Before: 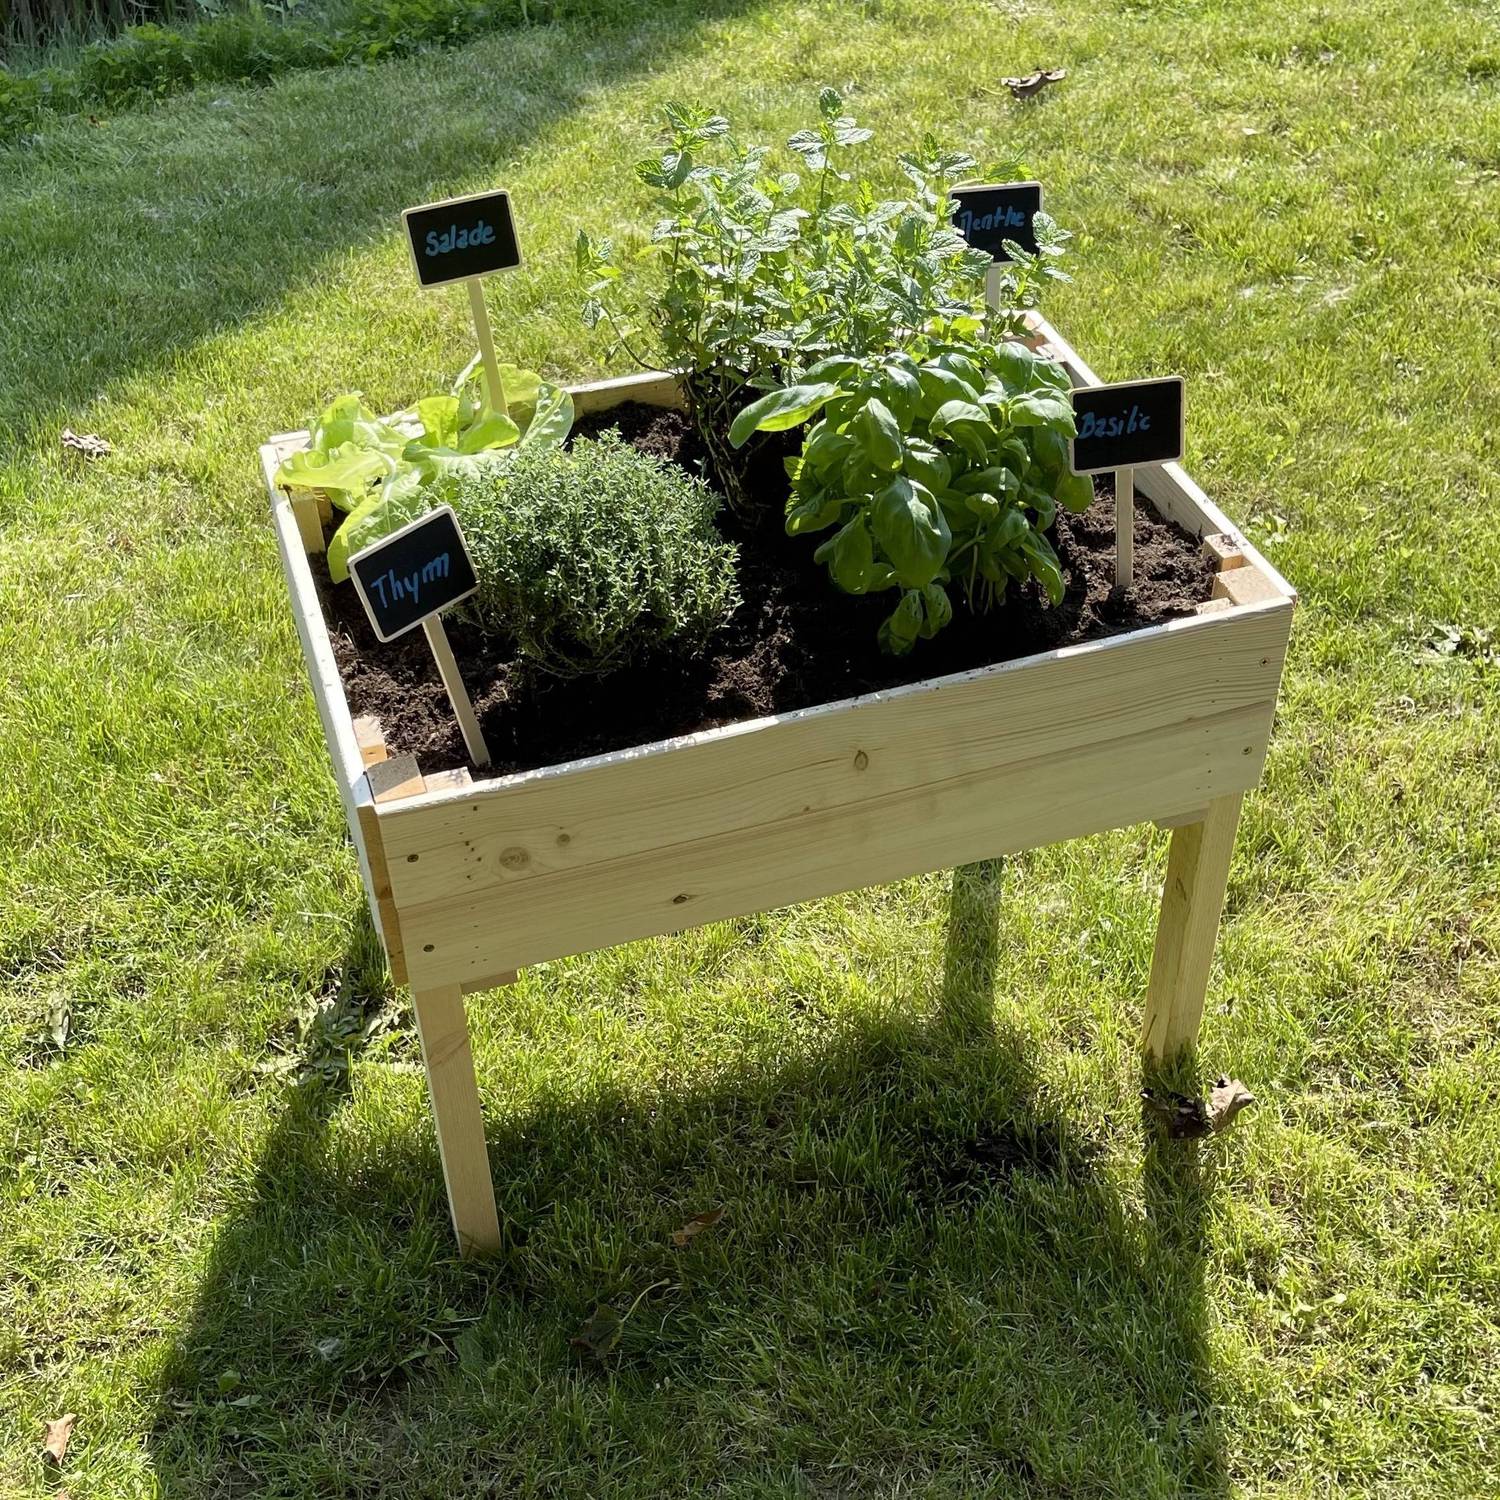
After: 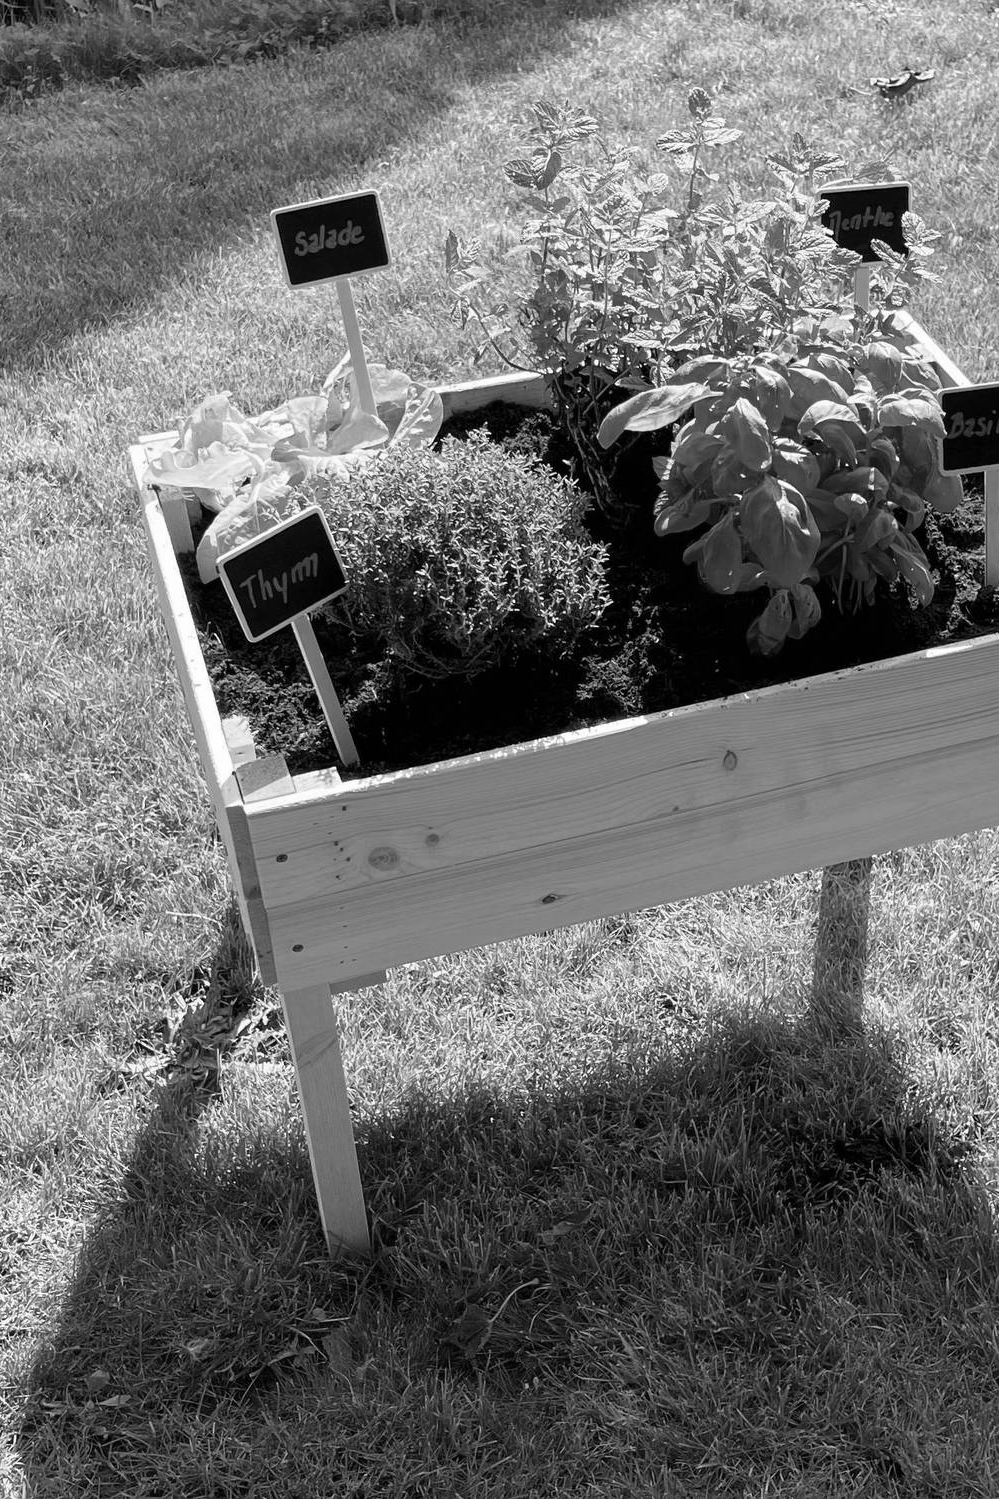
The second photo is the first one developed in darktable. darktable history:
crop and rotate: left 8.786%, right 24.548%
color balance: input saturation 99%
monochrome: a 2.21, b -1.33, size 2.2
color correction: highlights a* -9.73, highlights b* -21.22
